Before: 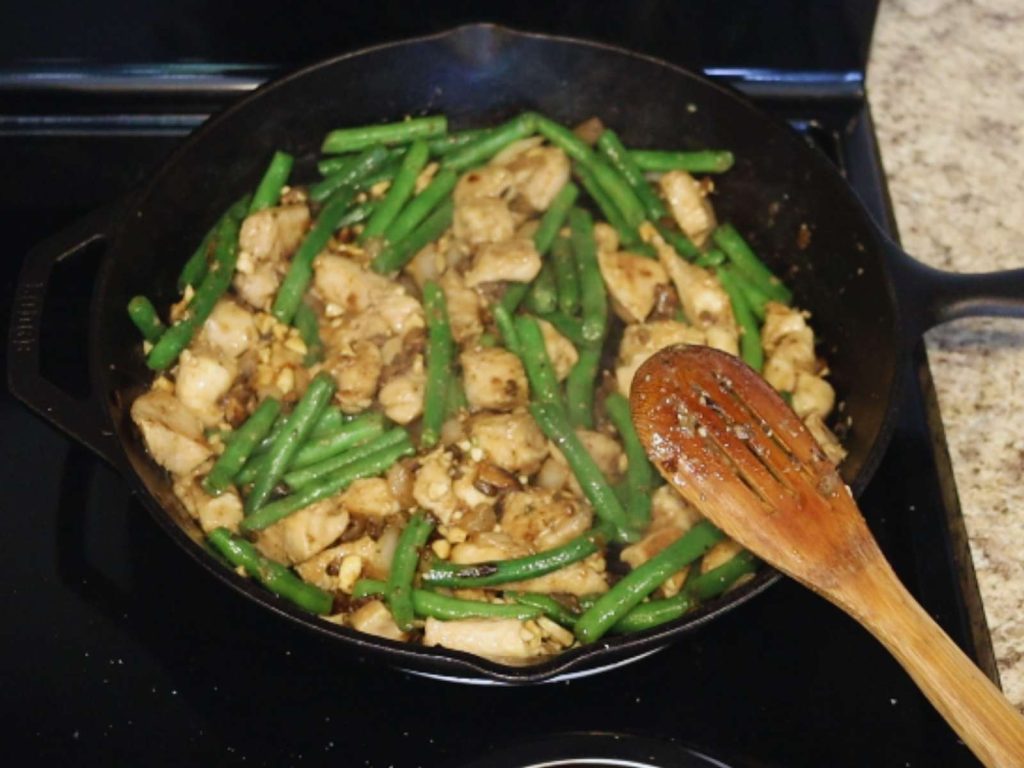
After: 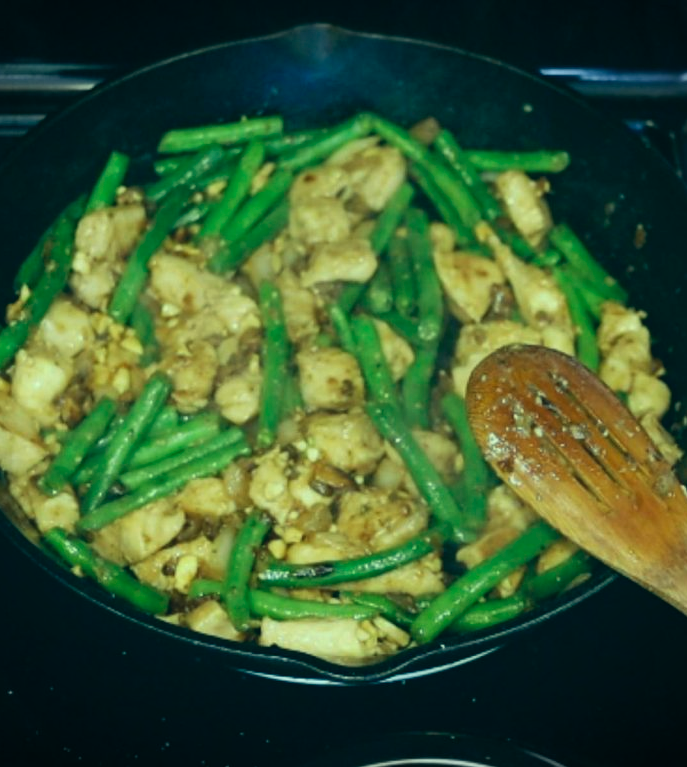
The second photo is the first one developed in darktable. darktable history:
vignetting: fall-off start 97.18%, brightness -0.525, saturation -0.508, width/height ratio 1.186
color correction: highlights a* -19.42, highlights b* 9.8, shadows a* -20.66, shadows b* -11.02
crop and rotate: left 16.1%, right 16.741%
